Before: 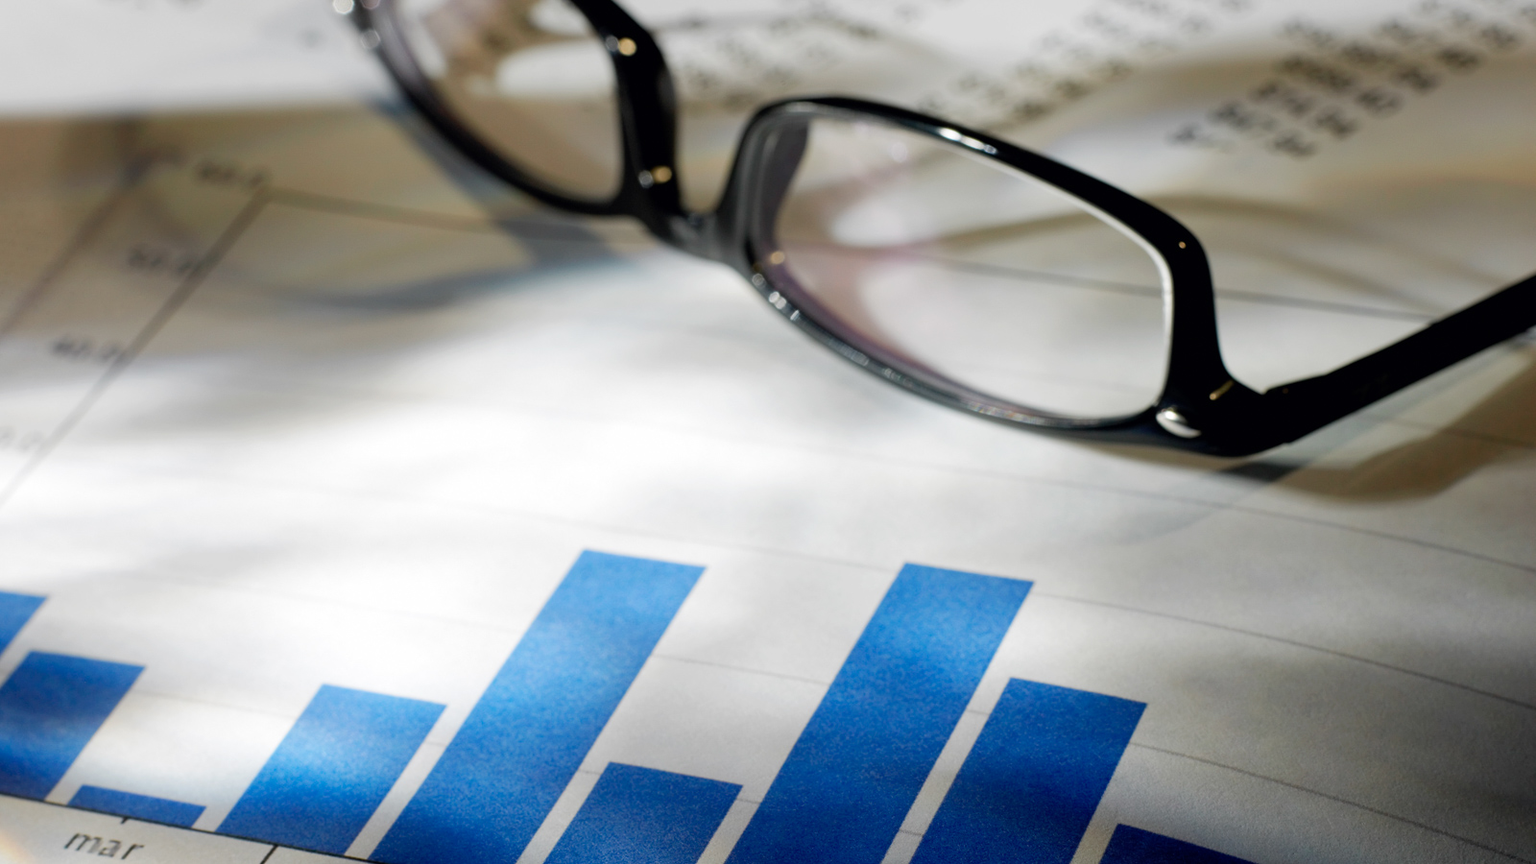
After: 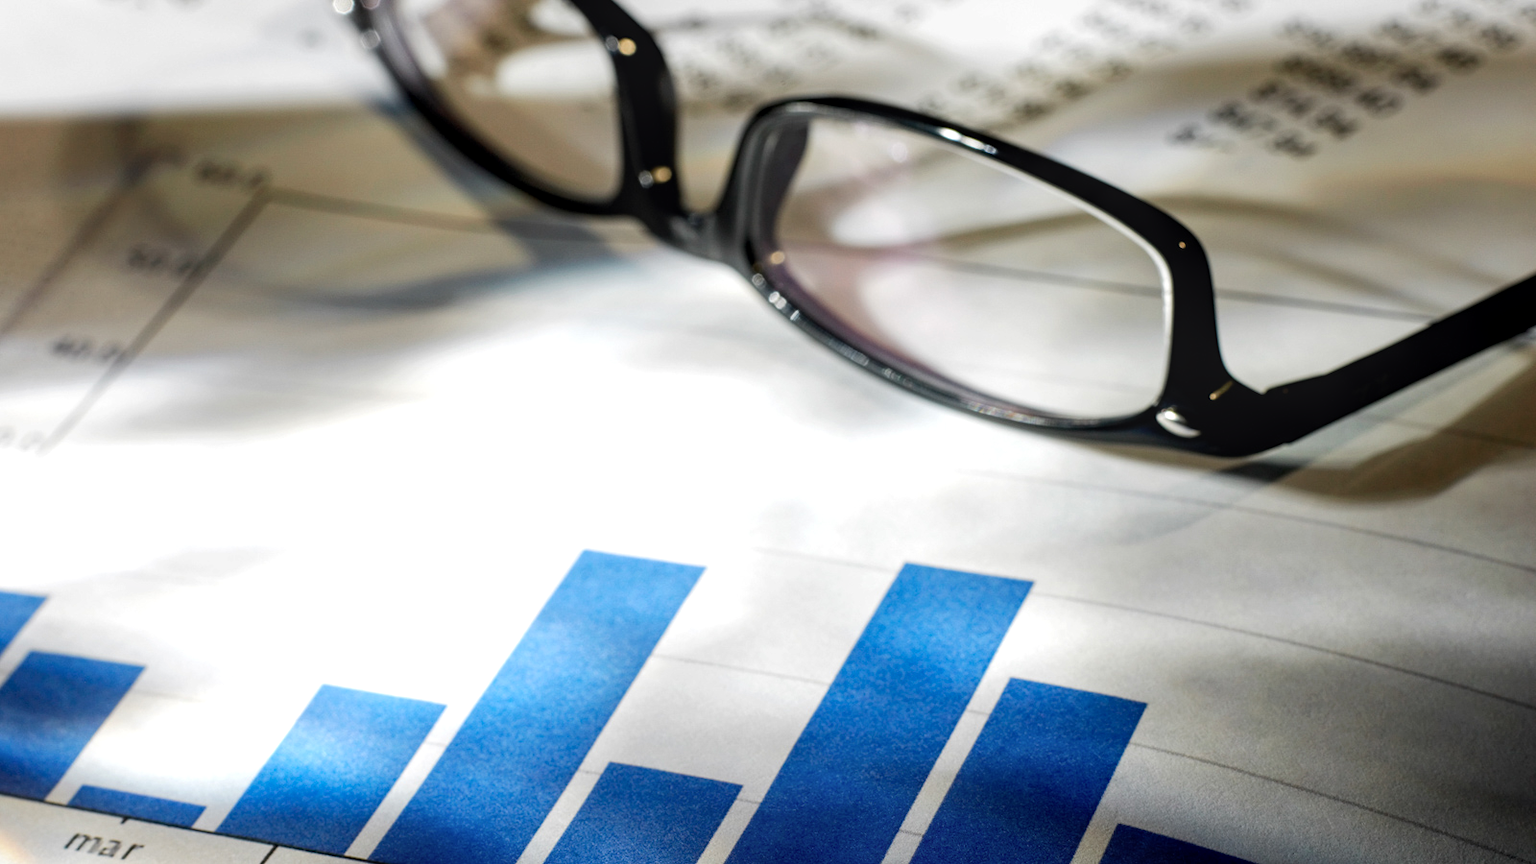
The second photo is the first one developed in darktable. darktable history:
local contrast: on, module defaults
levels: mode automatic, black 0.023%, white 99.97%, levels [0.062, 0.494, 0.925]
tone equalizer: -8 EV -0.417 EV, -7 EV -0.389 EV, -6 EV -0.333 EV, -5 EV -0.222 EV, -3 EV 0.222 EV, -2 EV 0.333 EV, -1 EV 0.389 EV, +0 EV 0.417 EV, edges refinement/feathering 500, mask exposure compensation -1.57 EV, preserve details no
